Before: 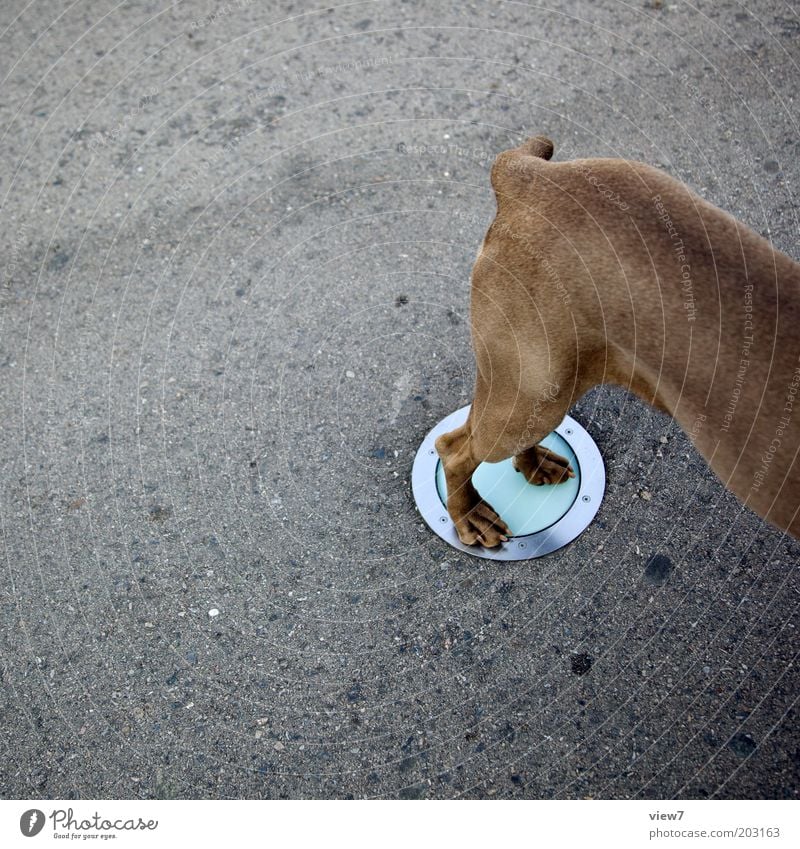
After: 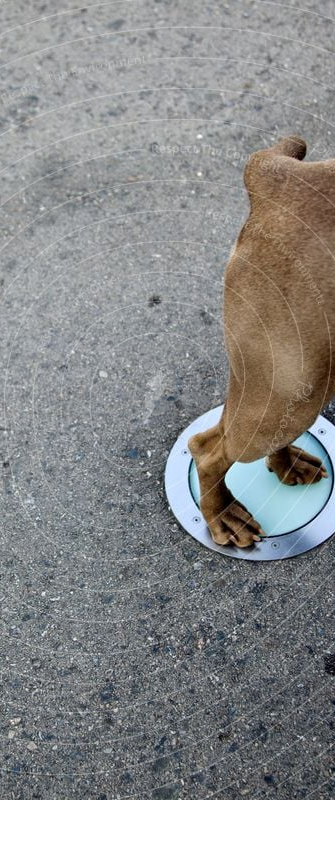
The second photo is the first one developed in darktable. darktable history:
crop: left 30.922%, right 27.141%
